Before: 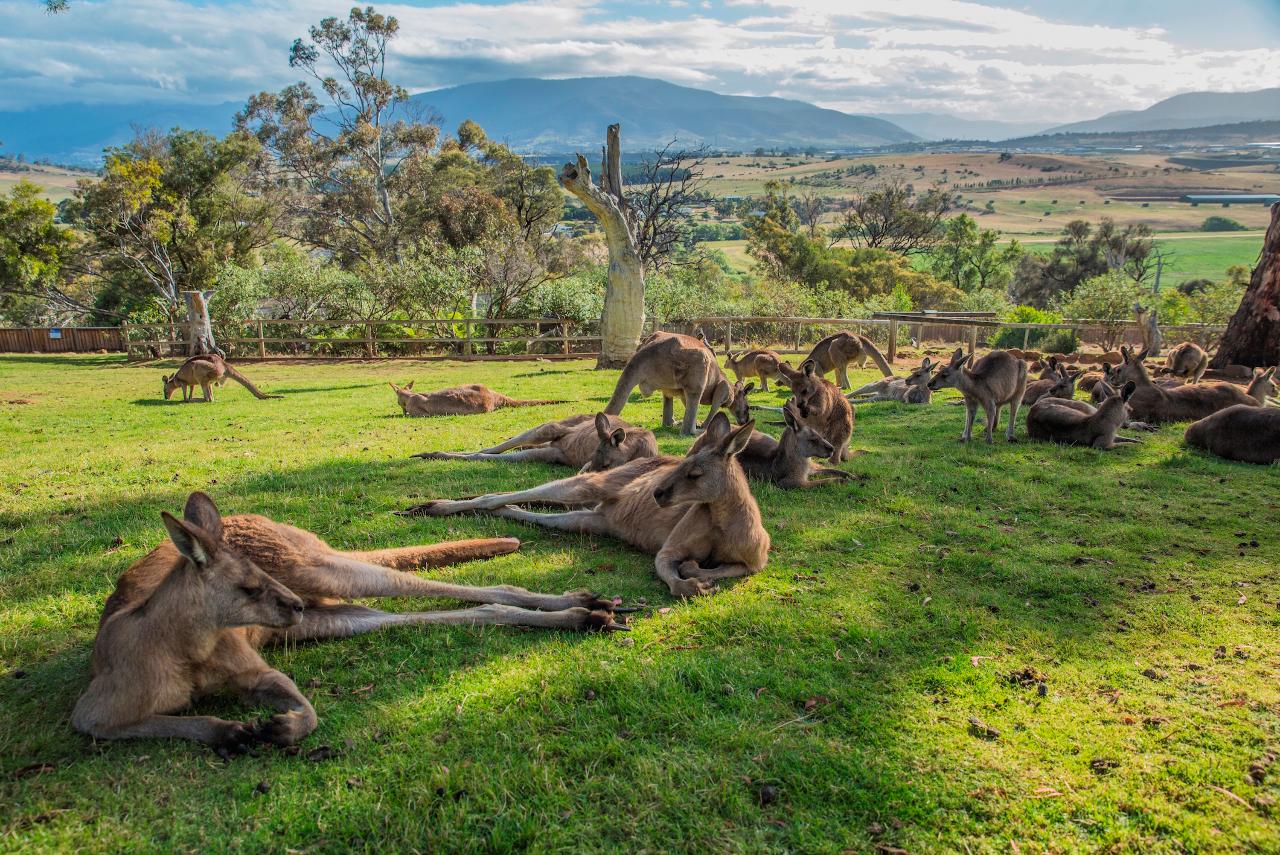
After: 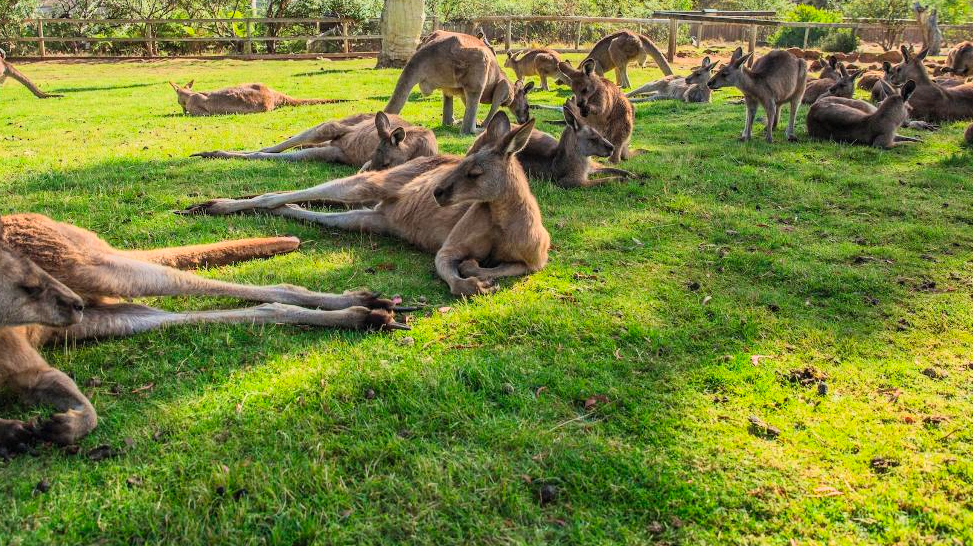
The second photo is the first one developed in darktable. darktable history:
crop and rotate: left 17.232%, top 35.233%, right 6.733%, bottom 0.843%
contrast brightness saturation: contrast 0.195, brightness 0.169, saturation 0.226
